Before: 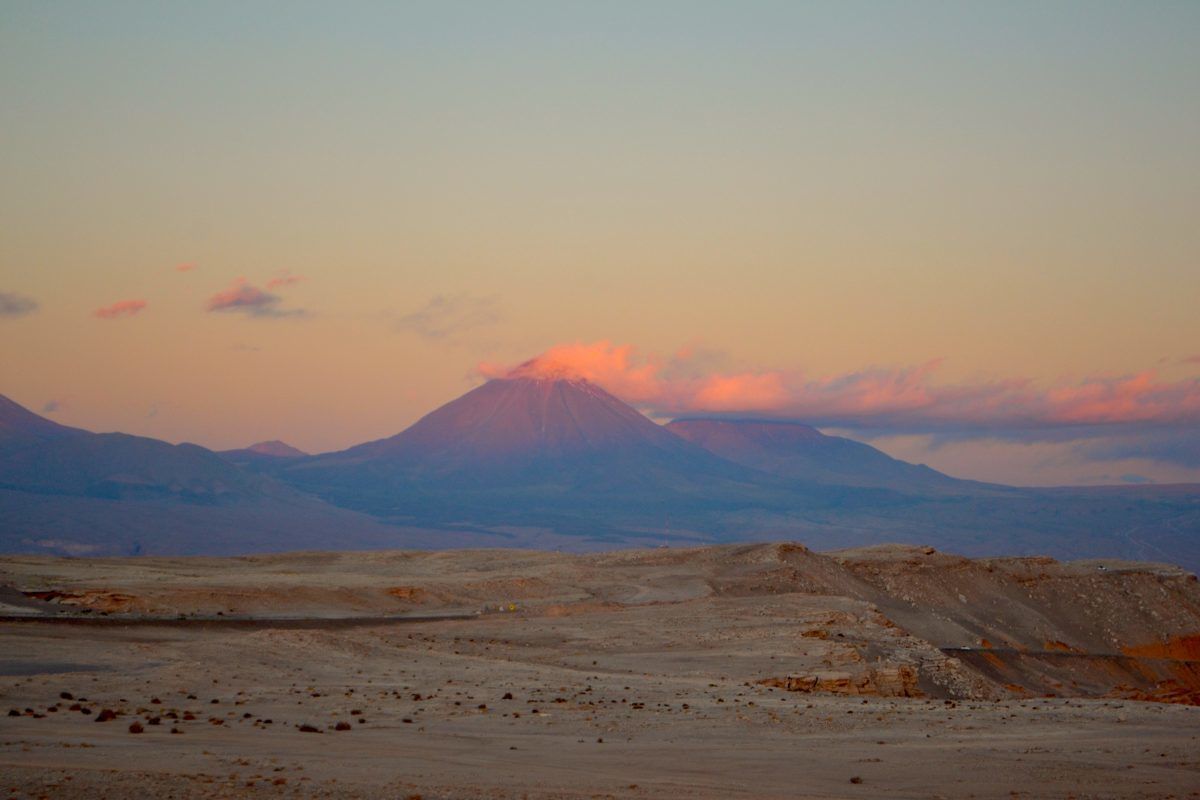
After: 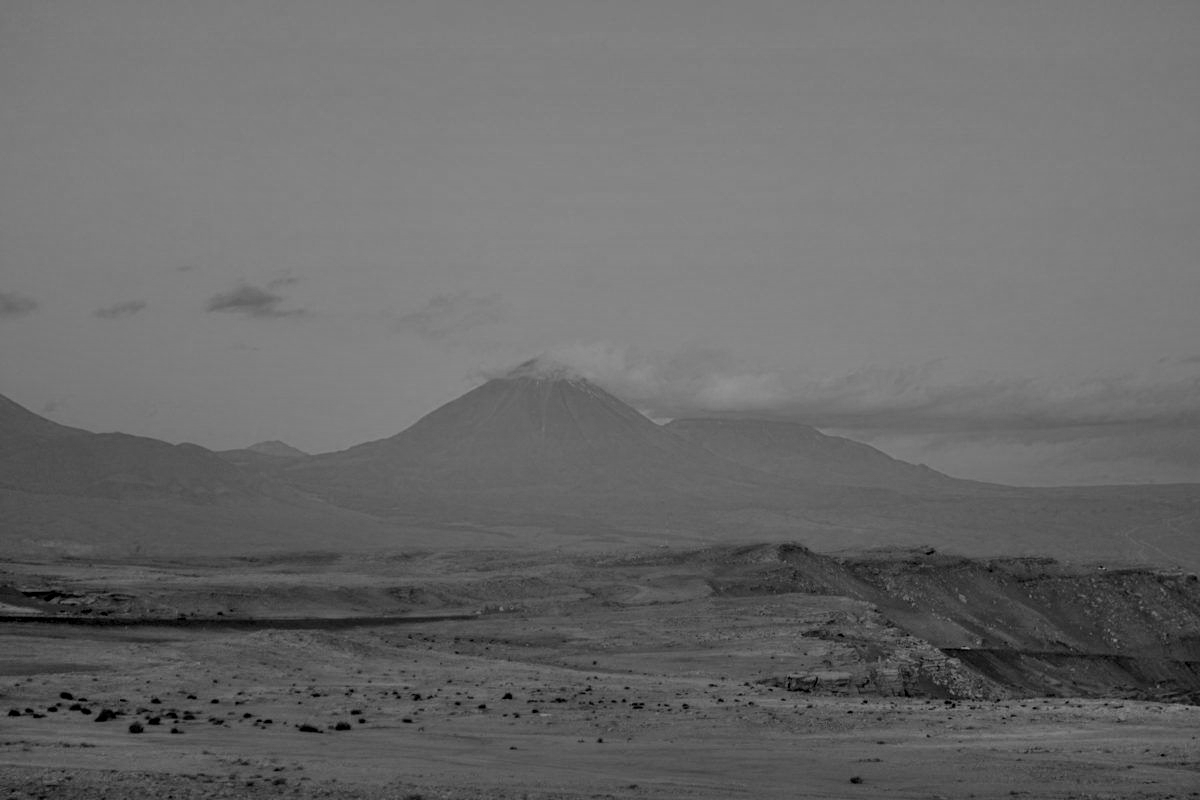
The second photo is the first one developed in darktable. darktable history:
shadows and highlights: shadows 81.16, white point adjustment -9.11, highlights -61.49, soften with gaussian
color calibration: output gray [0.253, 0.26, 0.487, 0], illuminant same as pipeline (D50), adaptation none (bypass), x 0.332, y 0.335, temperature 5018.63 K
local contrast: on, module defaults
